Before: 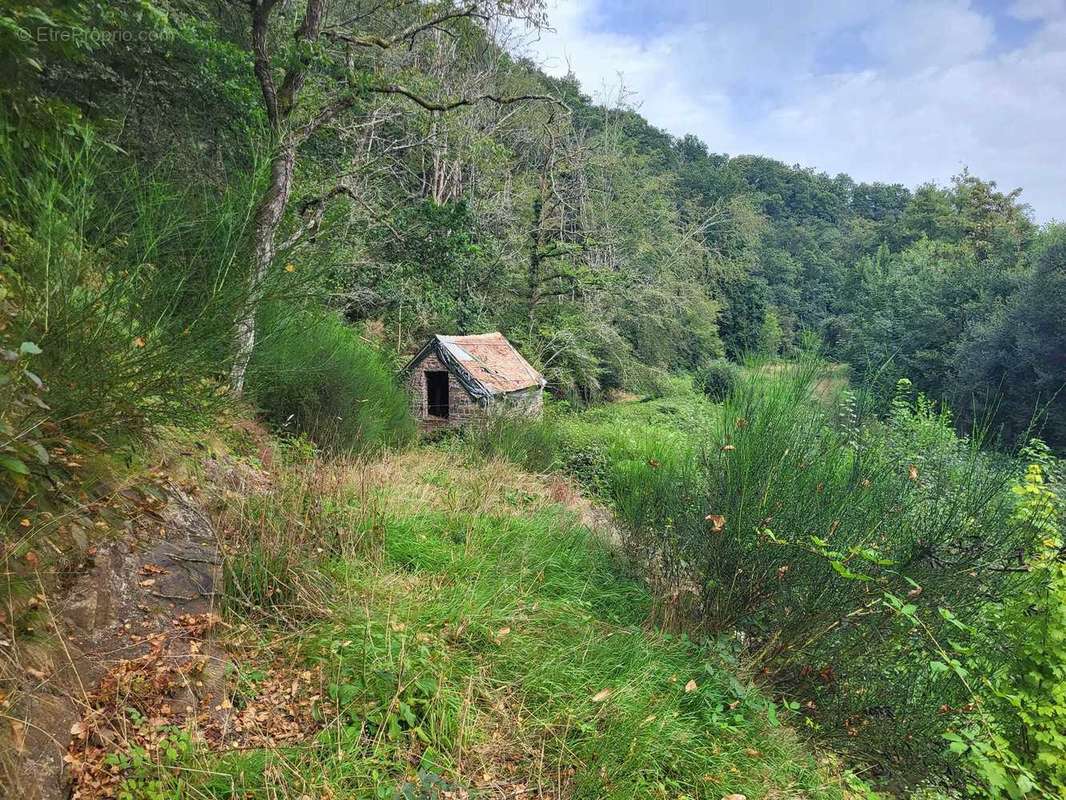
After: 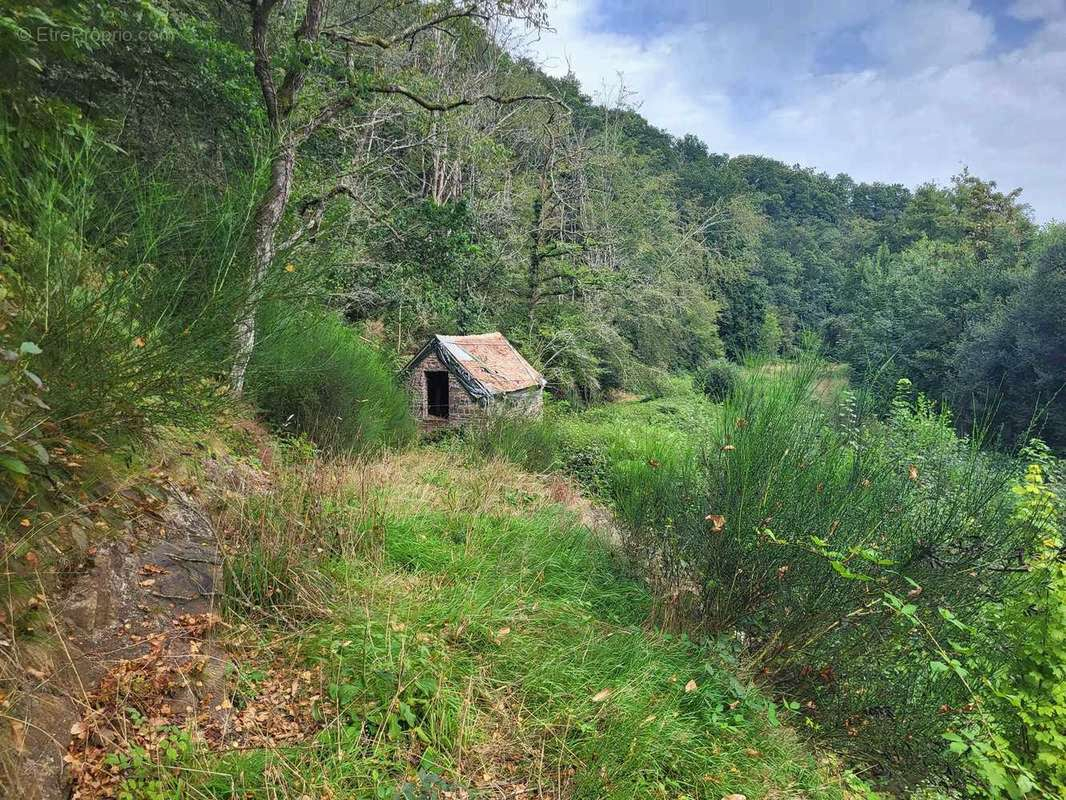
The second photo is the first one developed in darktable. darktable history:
shadows and highlights: radius 106.79, shadows 23.51, highlights -58.82, low approximation 0.01, soften with gaussian
